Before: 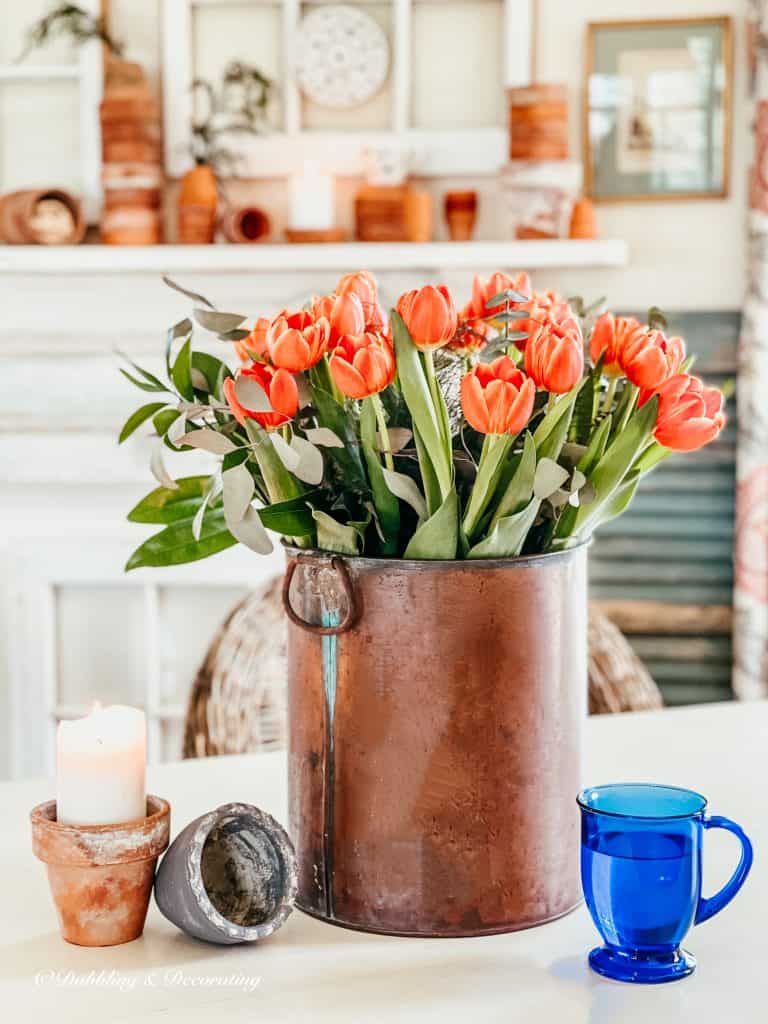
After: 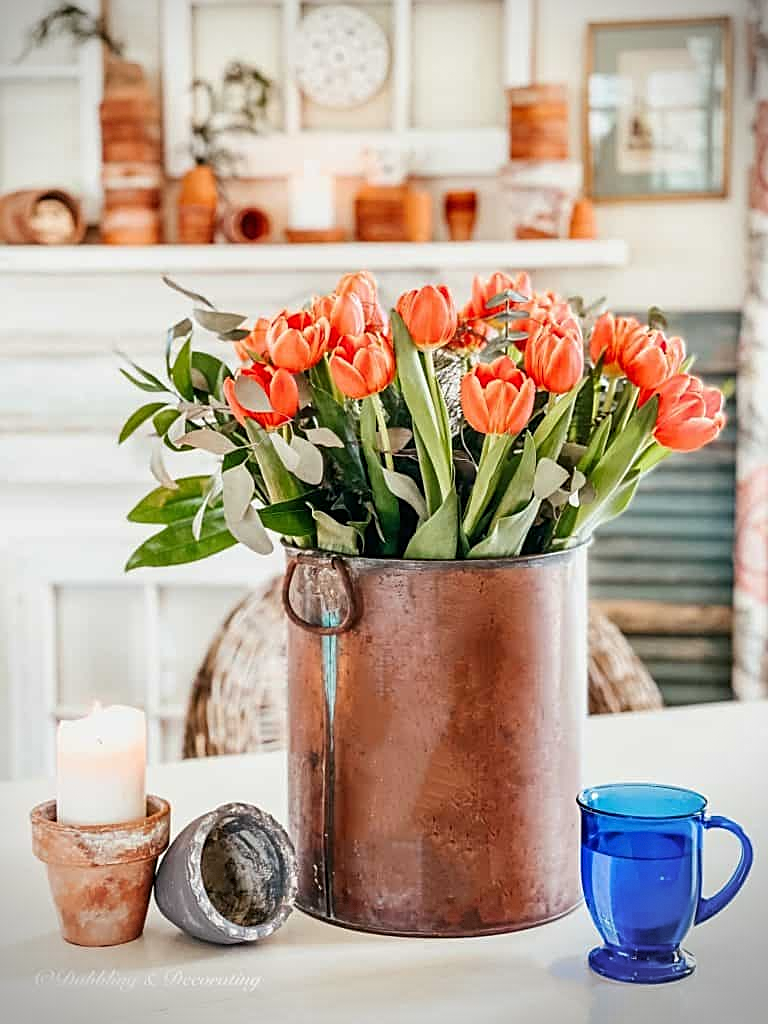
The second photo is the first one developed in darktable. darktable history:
vignetting: center (-0.031, -0.045), dithering 8-bit output
sharpen: on, module defaults
